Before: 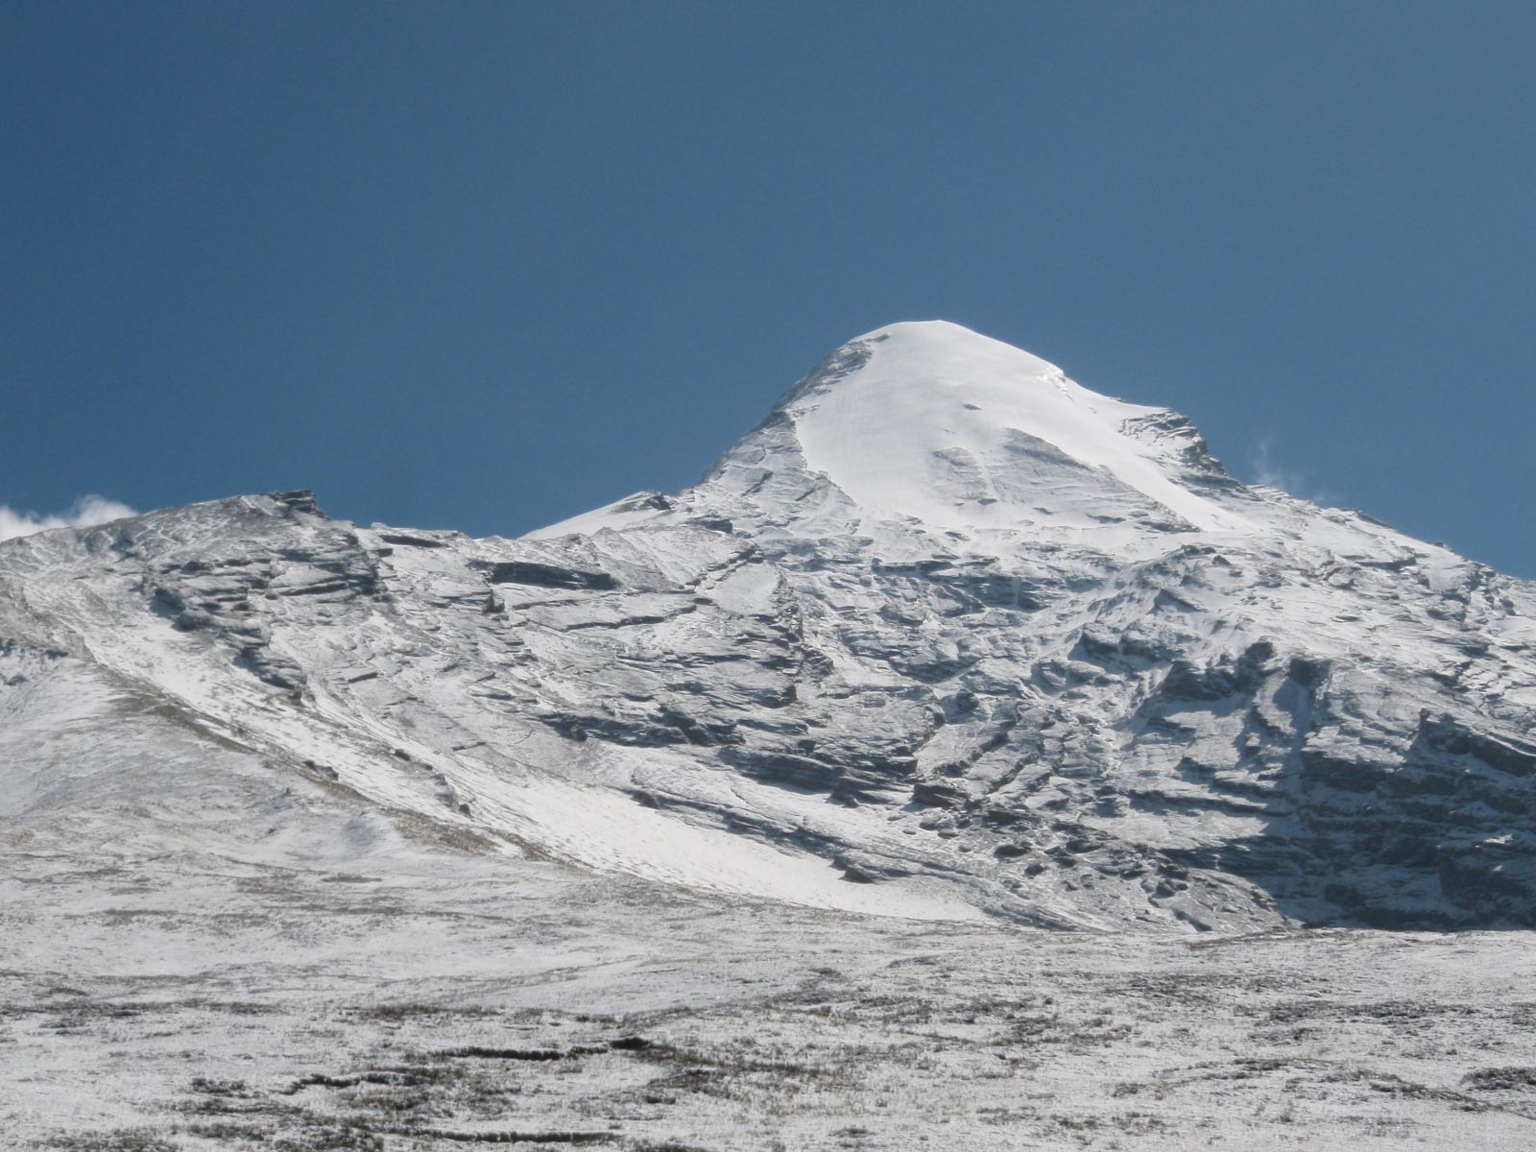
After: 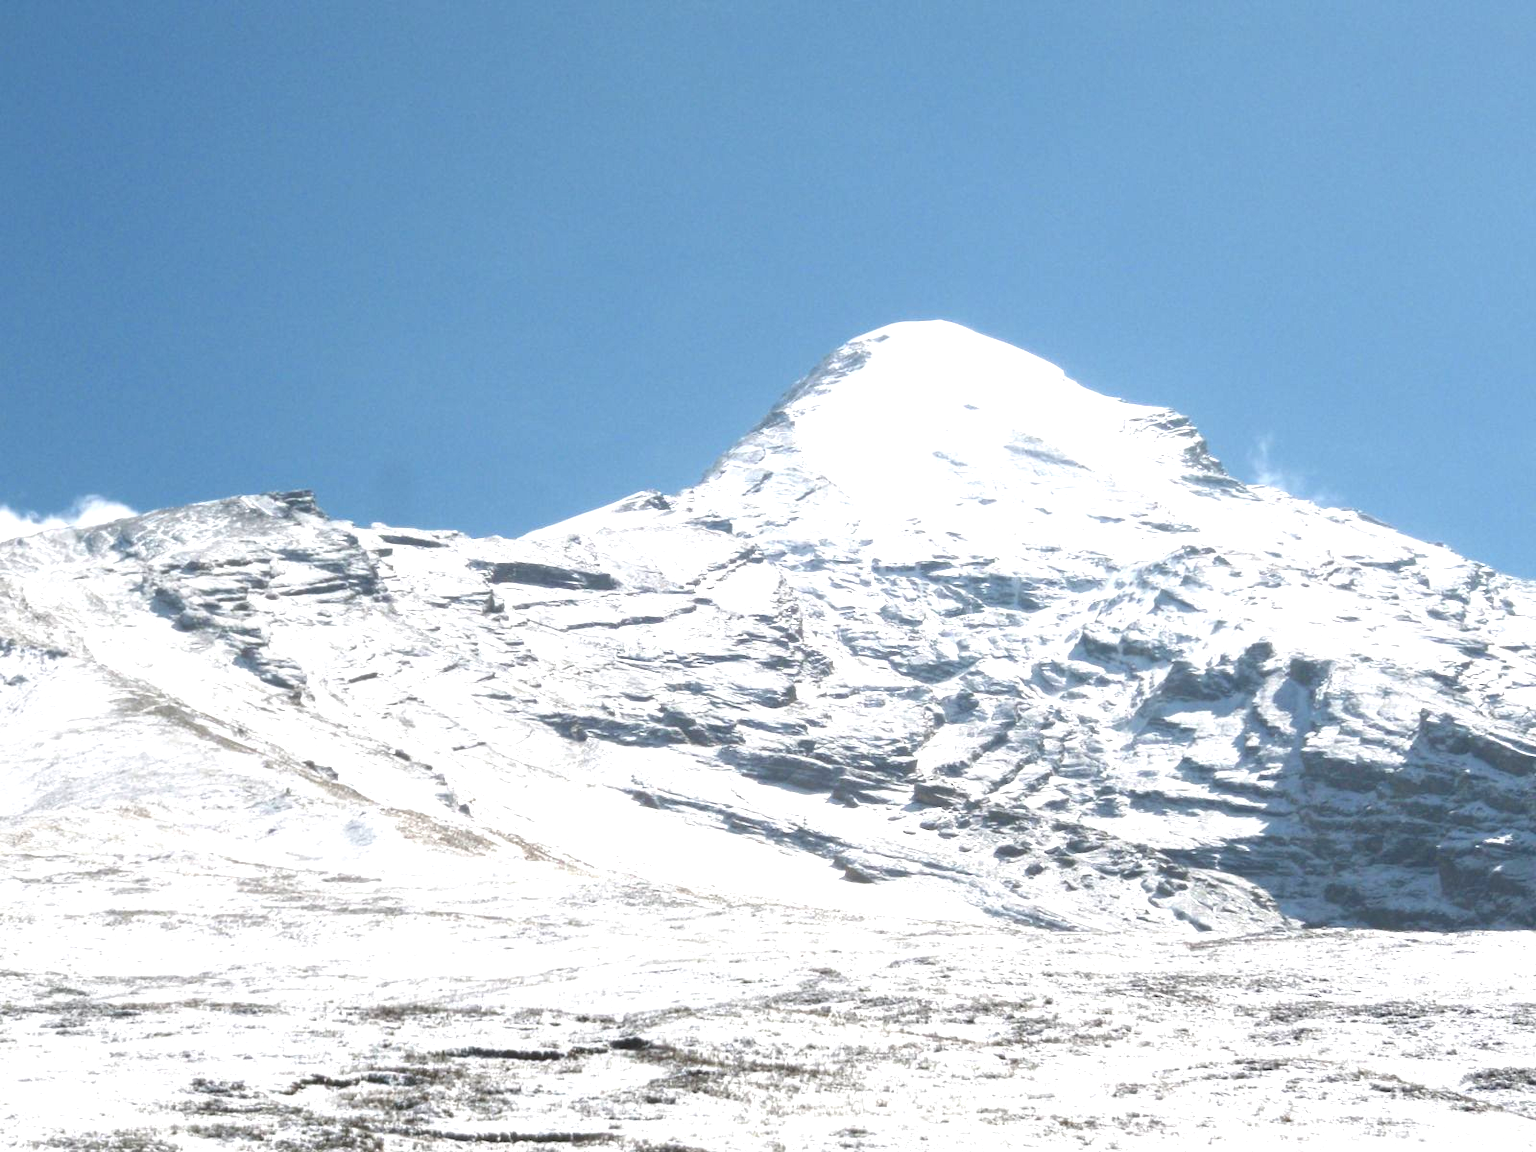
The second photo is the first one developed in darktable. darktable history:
exposure: black level correction -0.002, exposure 1.34 EV, compensate exposure bias true, compensate highlight preservation false
